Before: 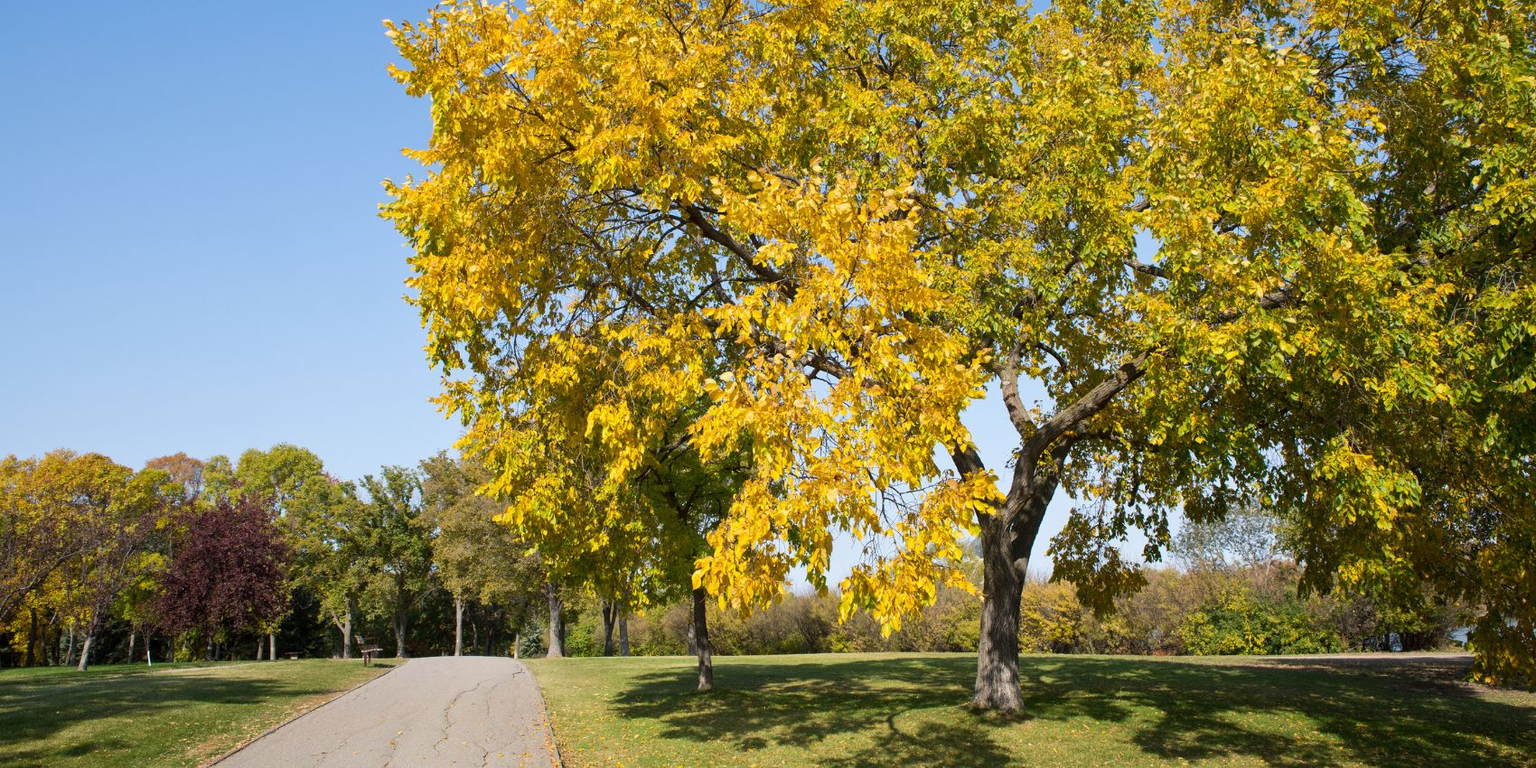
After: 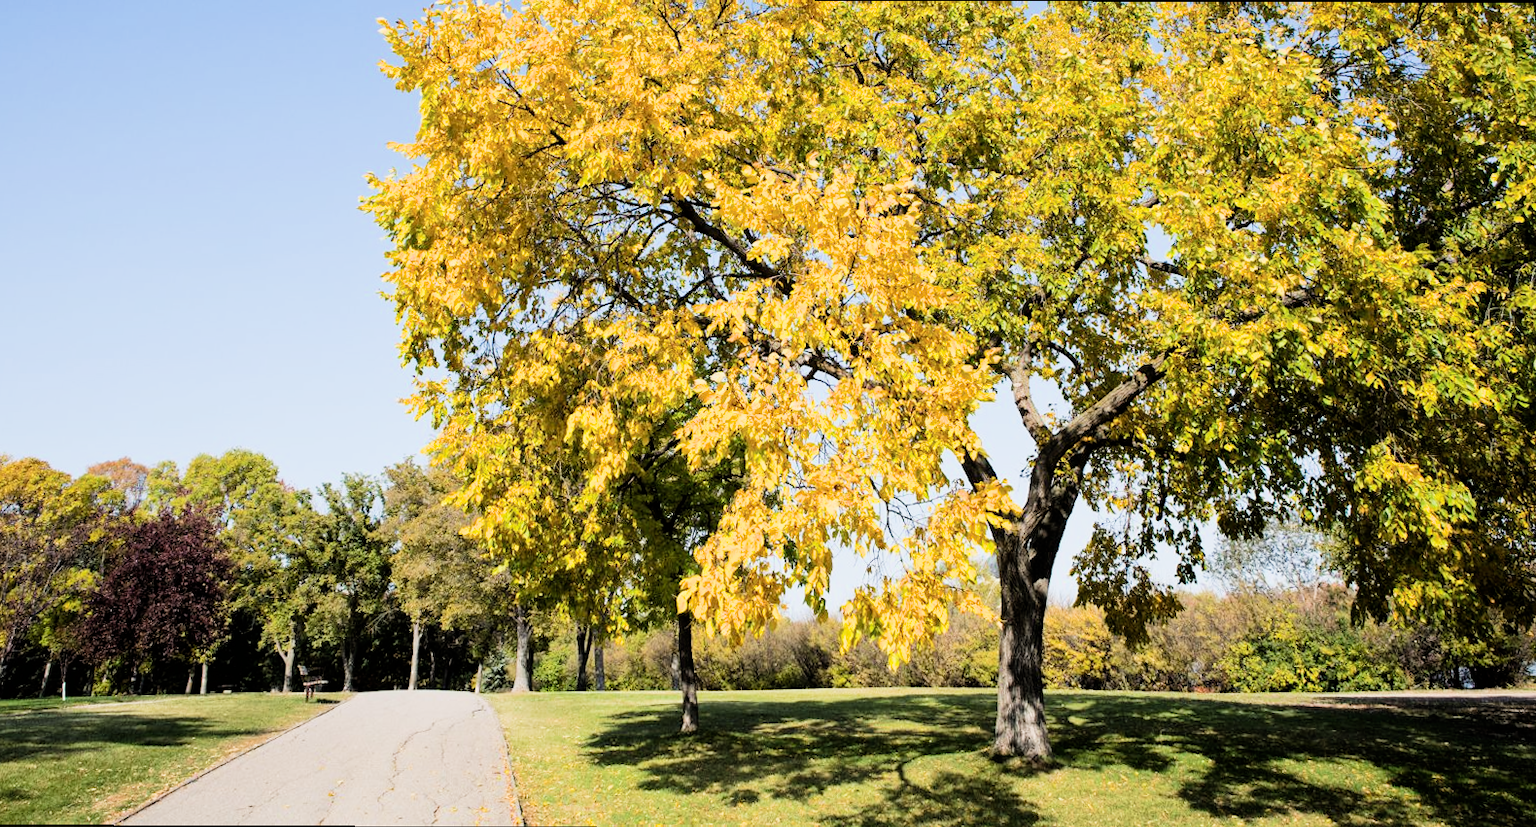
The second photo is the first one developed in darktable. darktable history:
exposure: exposure 0.661 EV, compensate highlight preservation false
filmic rgb: black relative exposure -5 EV, hardness 2.88, contrast 1.4, highlights saturation mix -30%
white balance: red 1, blue 1
rotate and perspective: rotation 0.215°, lens shift (vertical) -0.139, crop left 0.069, crop right 0.939, crop top 0.002, crop bottom 0.996
